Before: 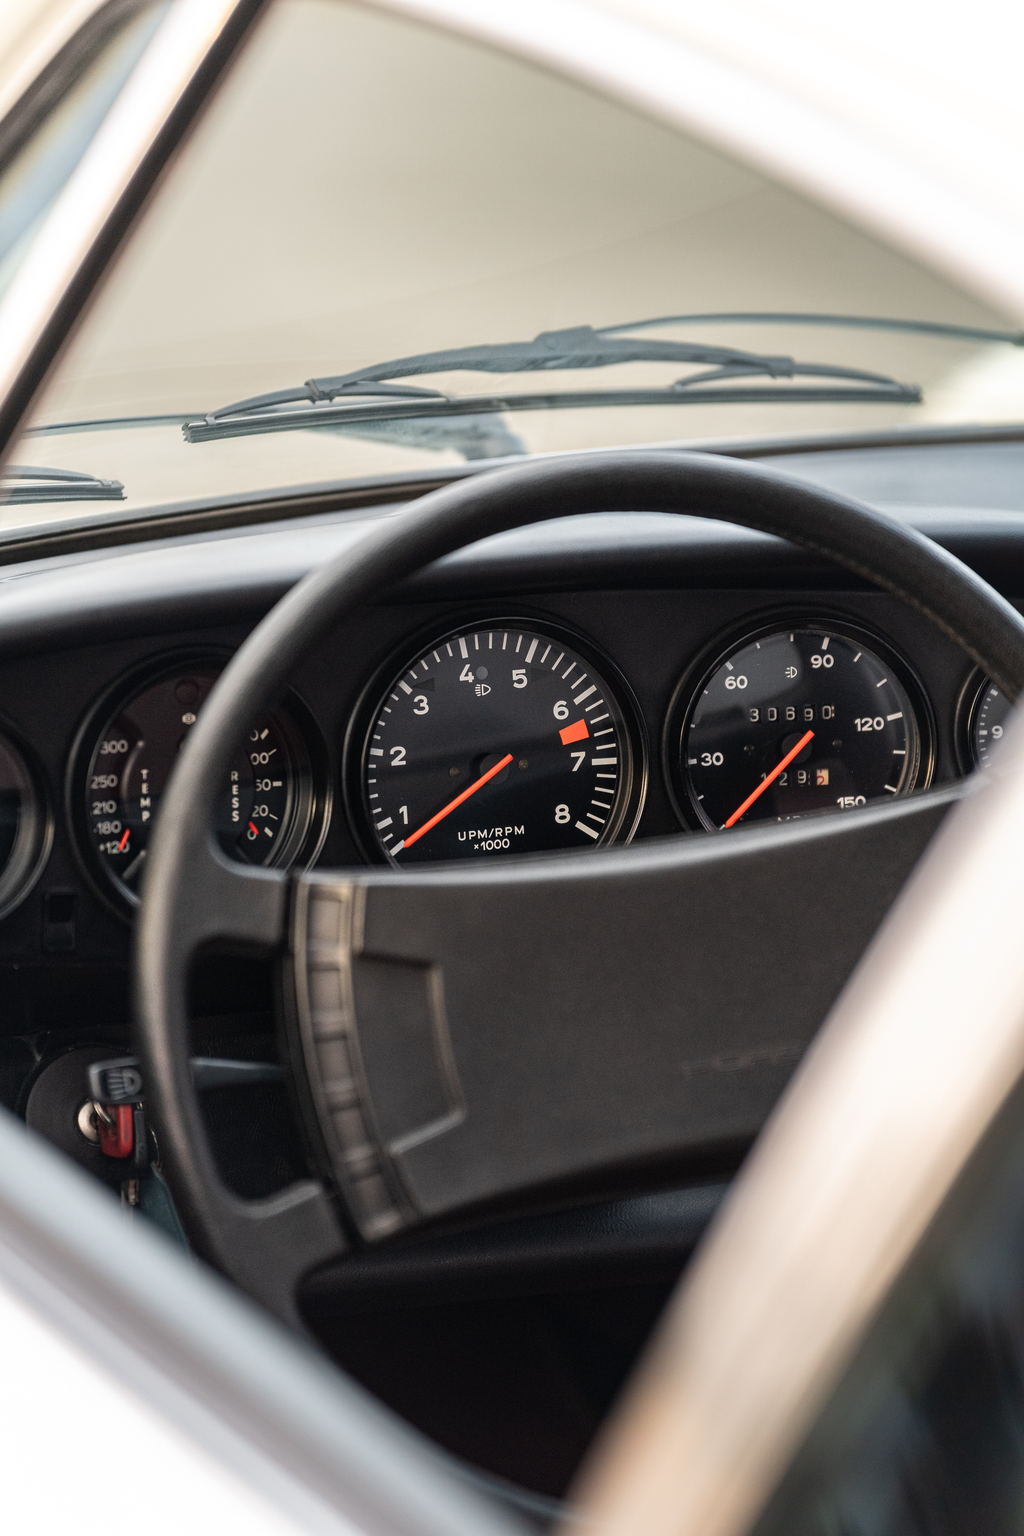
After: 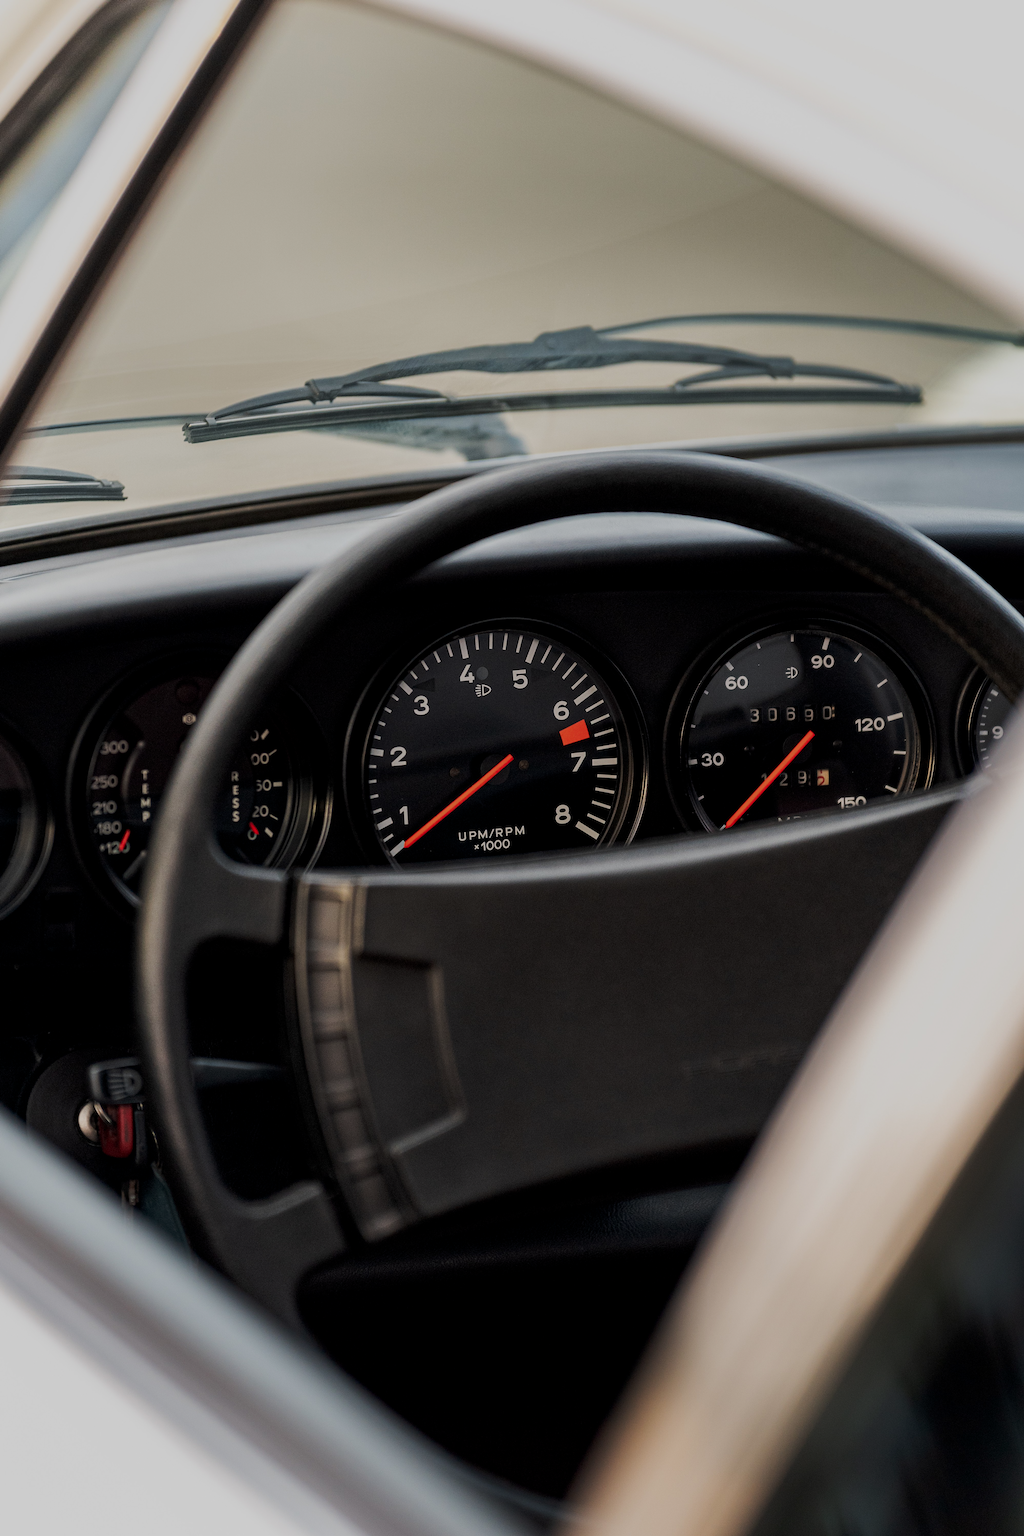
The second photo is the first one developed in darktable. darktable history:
exposure: black level correction 0.009, exposure -0.637 EV, compensate highlight preservation false
tone curve: curves: ch0 [(0, 0) (0.003, 0.006) (0.011, 0.01) (0.025, 0.017) (0.044, 0.029) (0.069, 0.043) (0.1, 0.064) (0.136, 0.091) (0.177, 0.128) (0.224, 0.162) (0.277, 0.206) (0.335, 0.258) (0.399, 0.324) (0.468, 0.404) (0.543, 0.499) (0.623, 0.595) (0.709, 0.693) (0.801, 0.786) (0.898, 0.883) (1, 1)], preserve colors none
